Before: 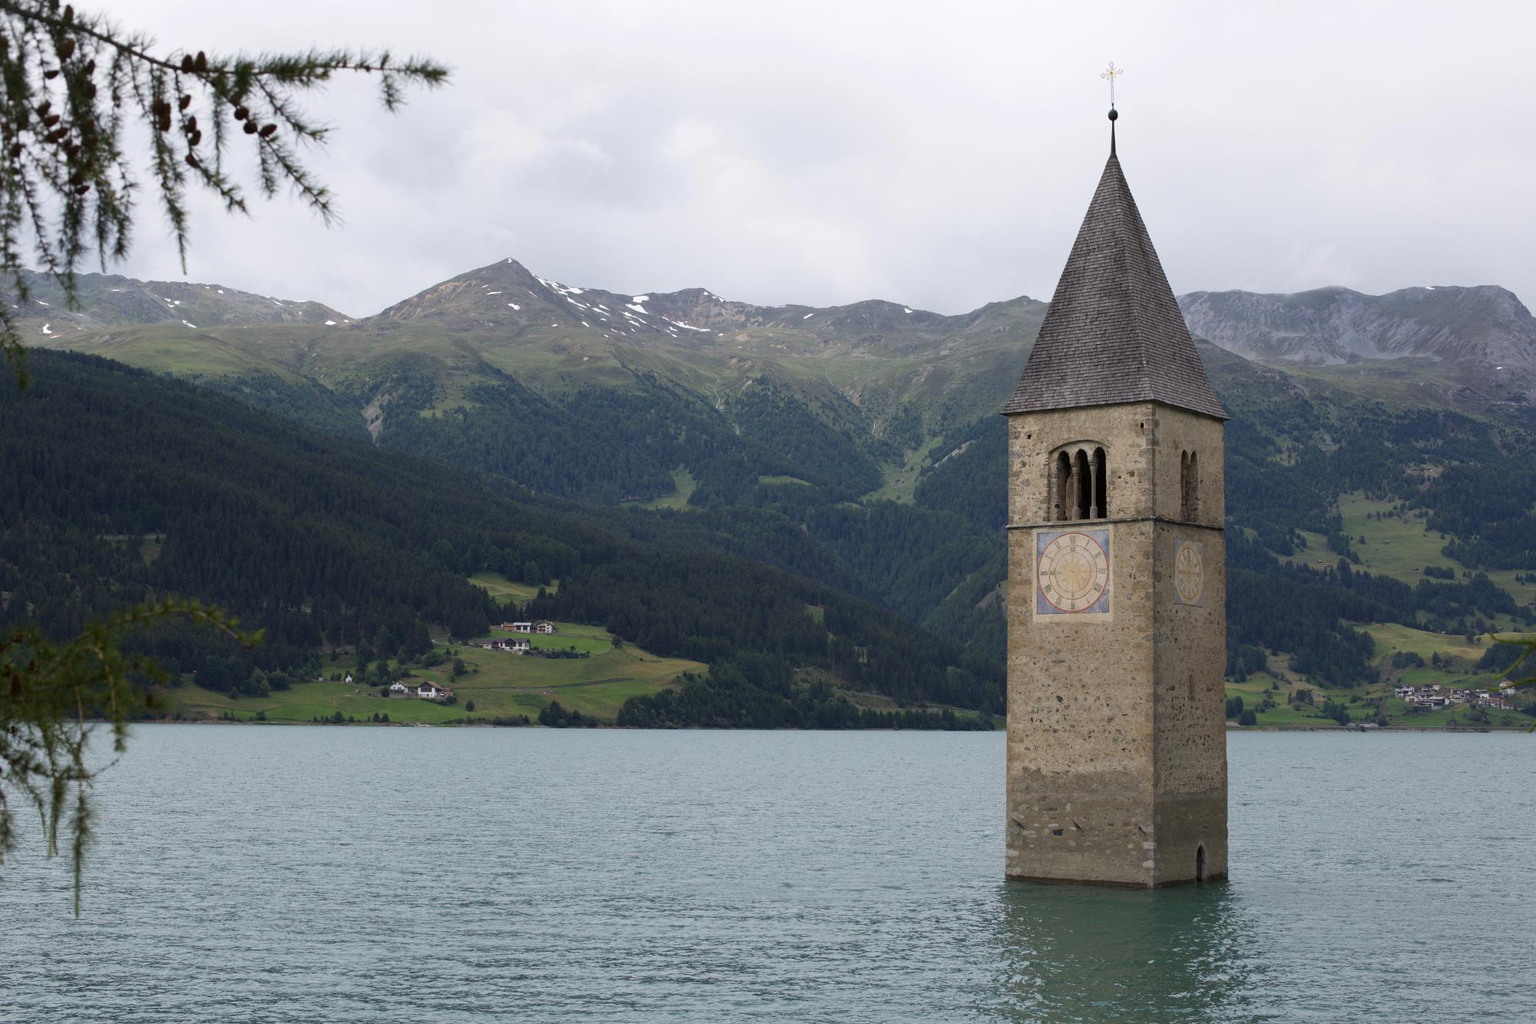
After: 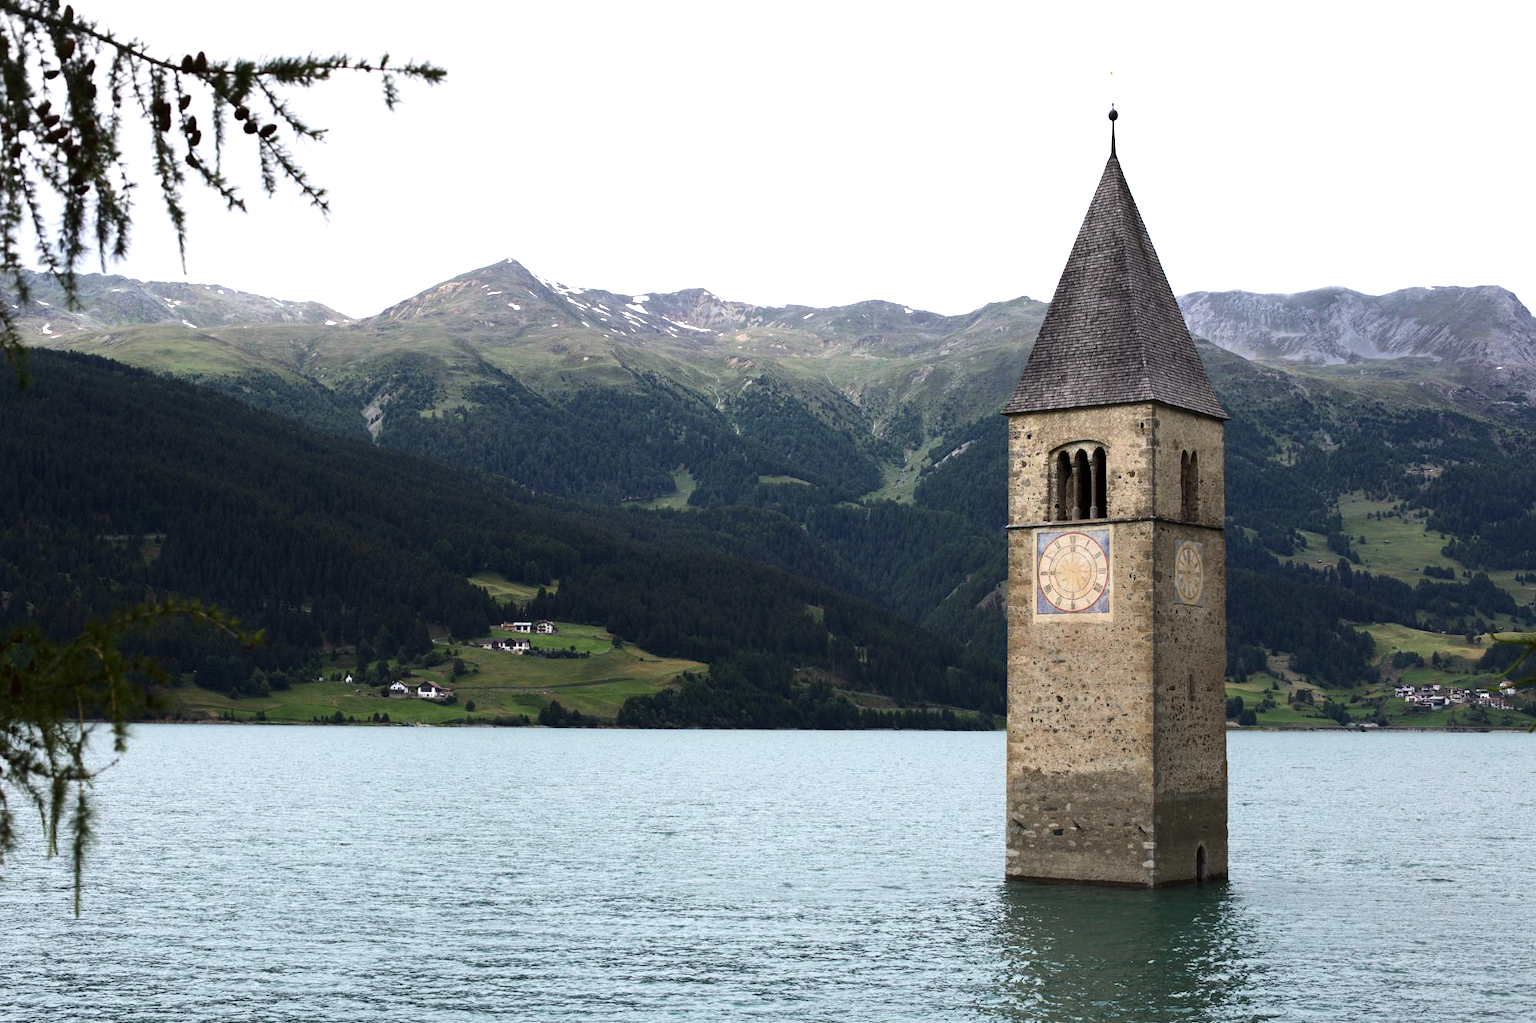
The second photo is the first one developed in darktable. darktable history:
tone equalizer: -8 EV -1.12 EV, -7 EV -0.998 EV, -6 EV -0.861 EV, -5 EV -0.588 EV, -3 EV 0.591 EV, -2 EV 0.853 EV, -1 EV 0.999 EV, +0 EV 1.07 EV, edges refinement/feathering 500, mask exposure compensation -1.57 EV, preserve details no
contrast brightness saturation: contrast 0.037, saturation 0.151
